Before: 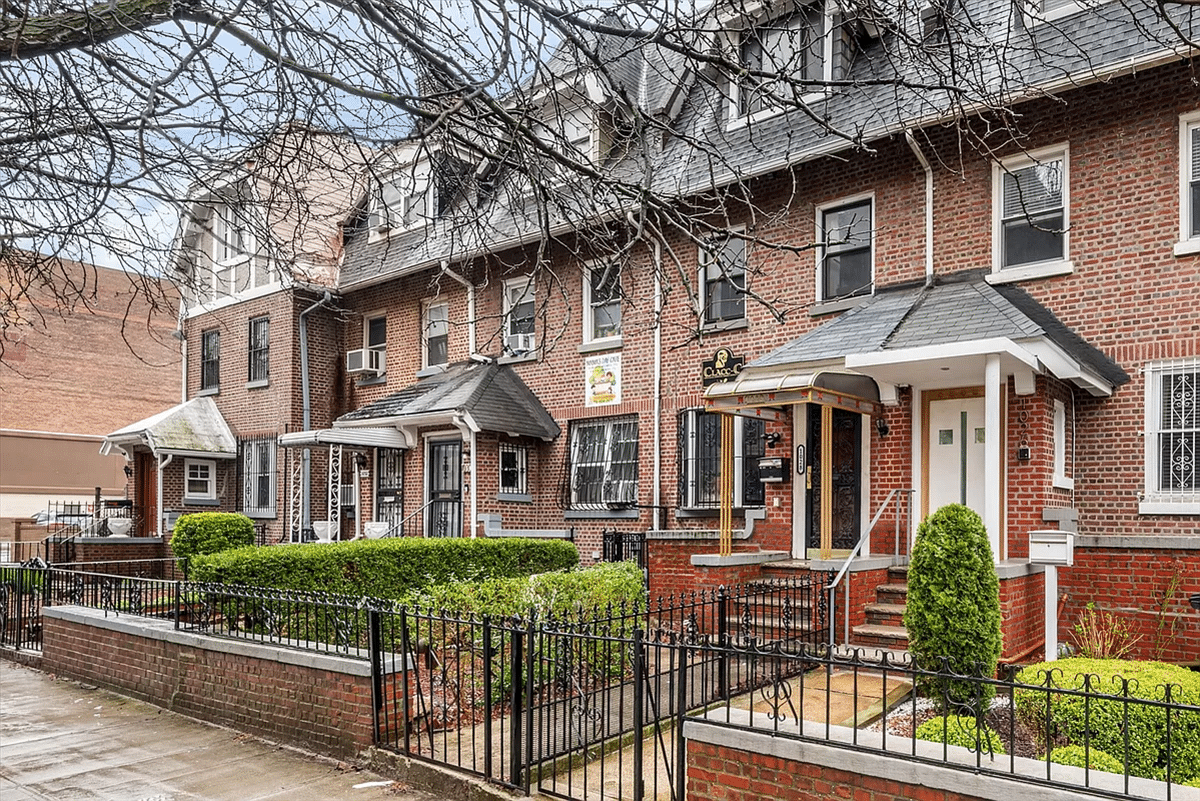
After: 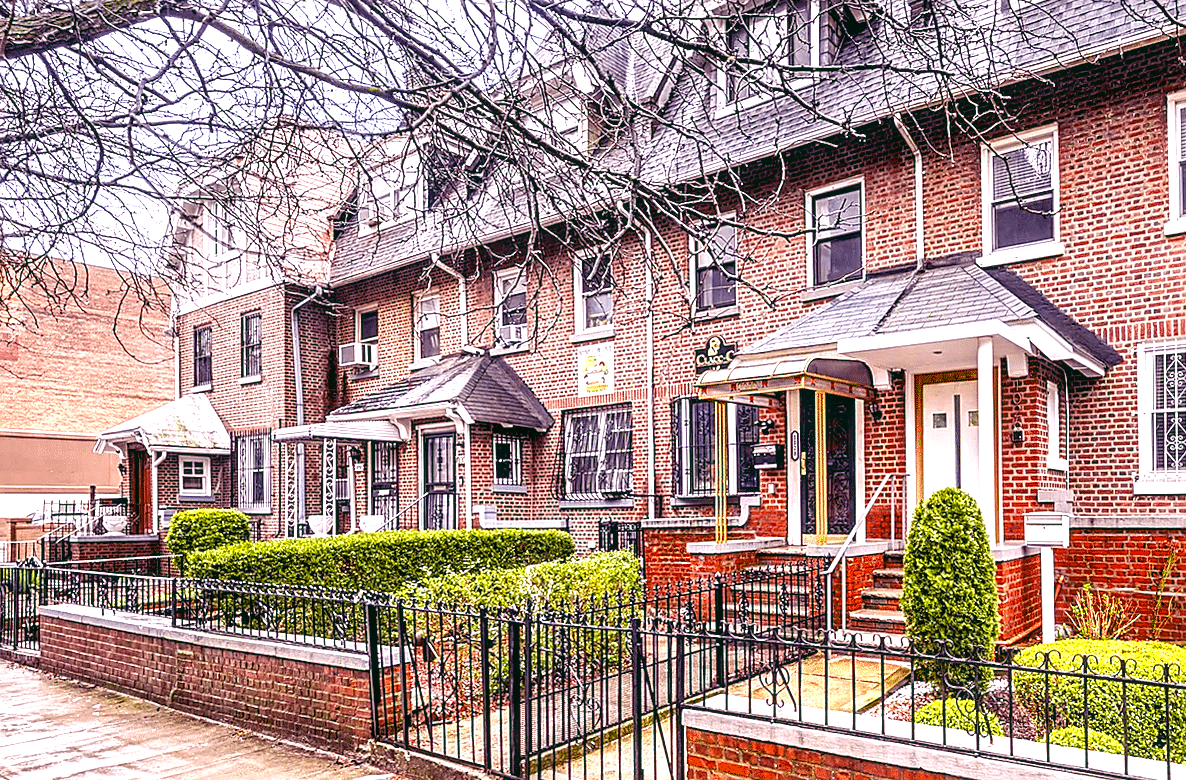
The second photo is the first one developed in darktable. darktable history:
color calibration: illuminant as shot in camera, x 0.363, y 0.385, temperature 4528.04 K
rotate and perspective: rotation -1°, crop left 0.011, crop right 0.989, crop top 0.025, crop bottom 0.975
color correction: highlights a* -0.482, highlights b* 9.48, shadows a* -9.48, shadows b* 0.803
local contrast: on, module defaults
white balance: red 1.05, blue 1.072
exposure: black level correction 0, exposure 0.5 EV, compensate highlight preservation false
color balance rgb: shadows lift › luminance -21.66%, shadows lift › chroma 8.98%, shadows lift › hue 283.37°, power › chroma 1.55%, power › hue 25.59°, highlights gain › luminance 6.08%, highlights gain › chroma 2.55%, highlights gain › hue 90°, global offset › luminance -0.87%, perceptual saturation grading › global saturation 27.49%, perceptual saturation grading › highlights -28.39%, perceptual saturation grading › mid-tones 15.22%, perceptual saturation grading › shadows 33.98%, perceptual brilliance grading › highlights 10%, perceptual brilliance grading › mid-tones 5%
sharpen: on, module defaults
